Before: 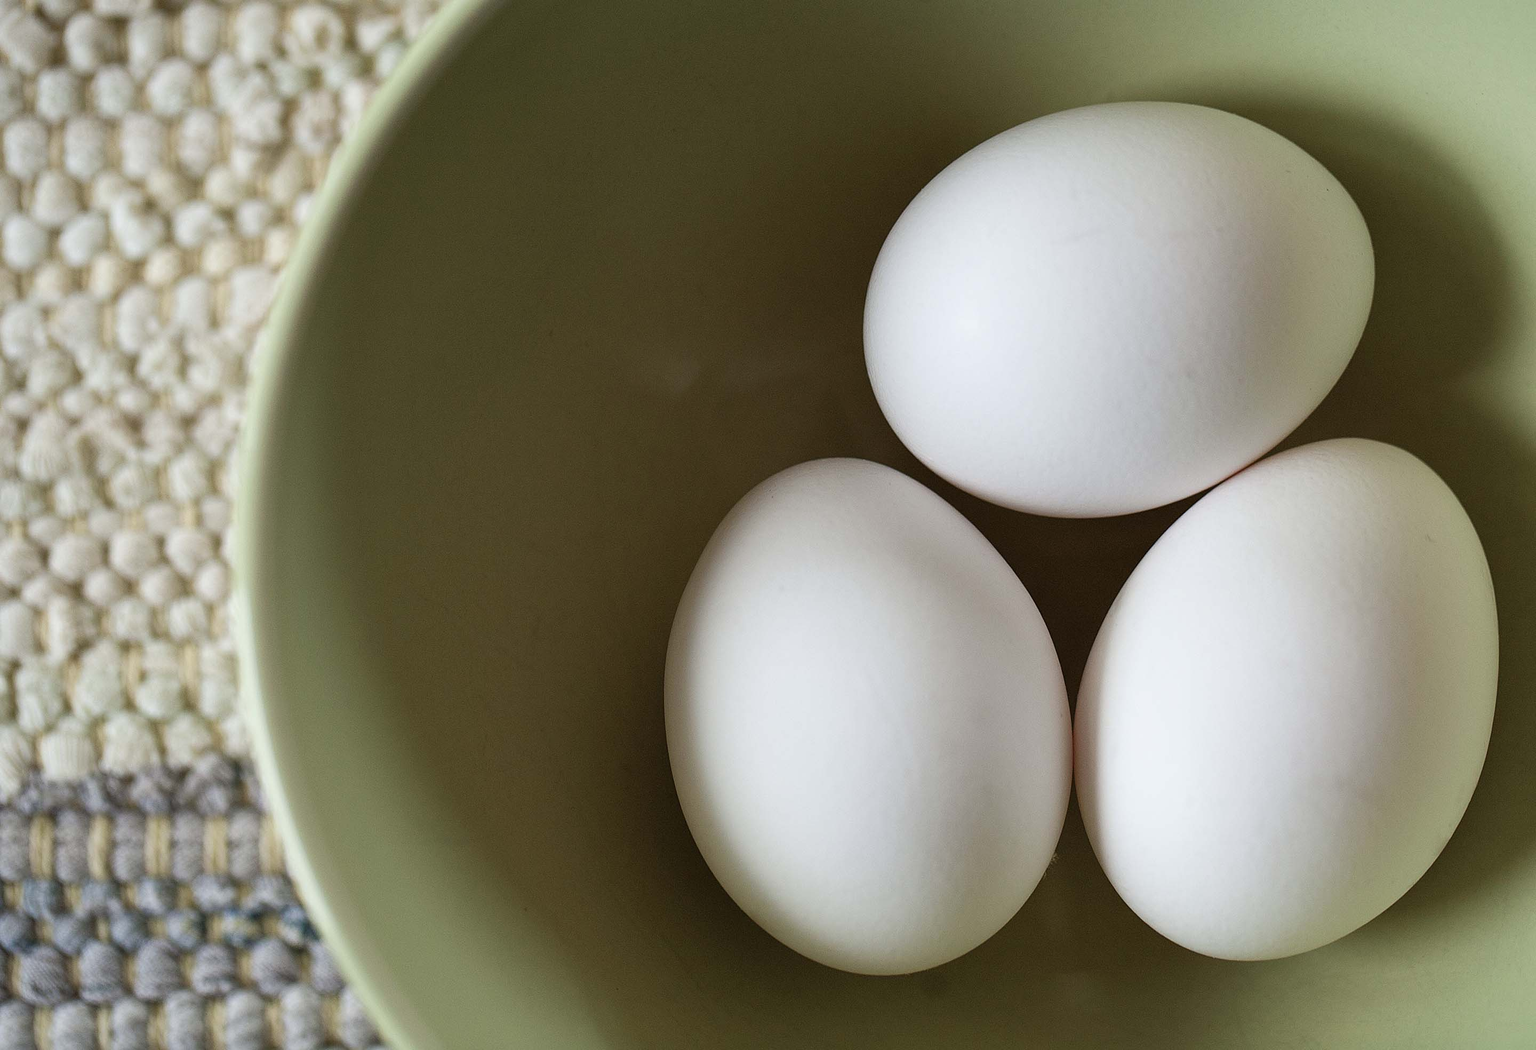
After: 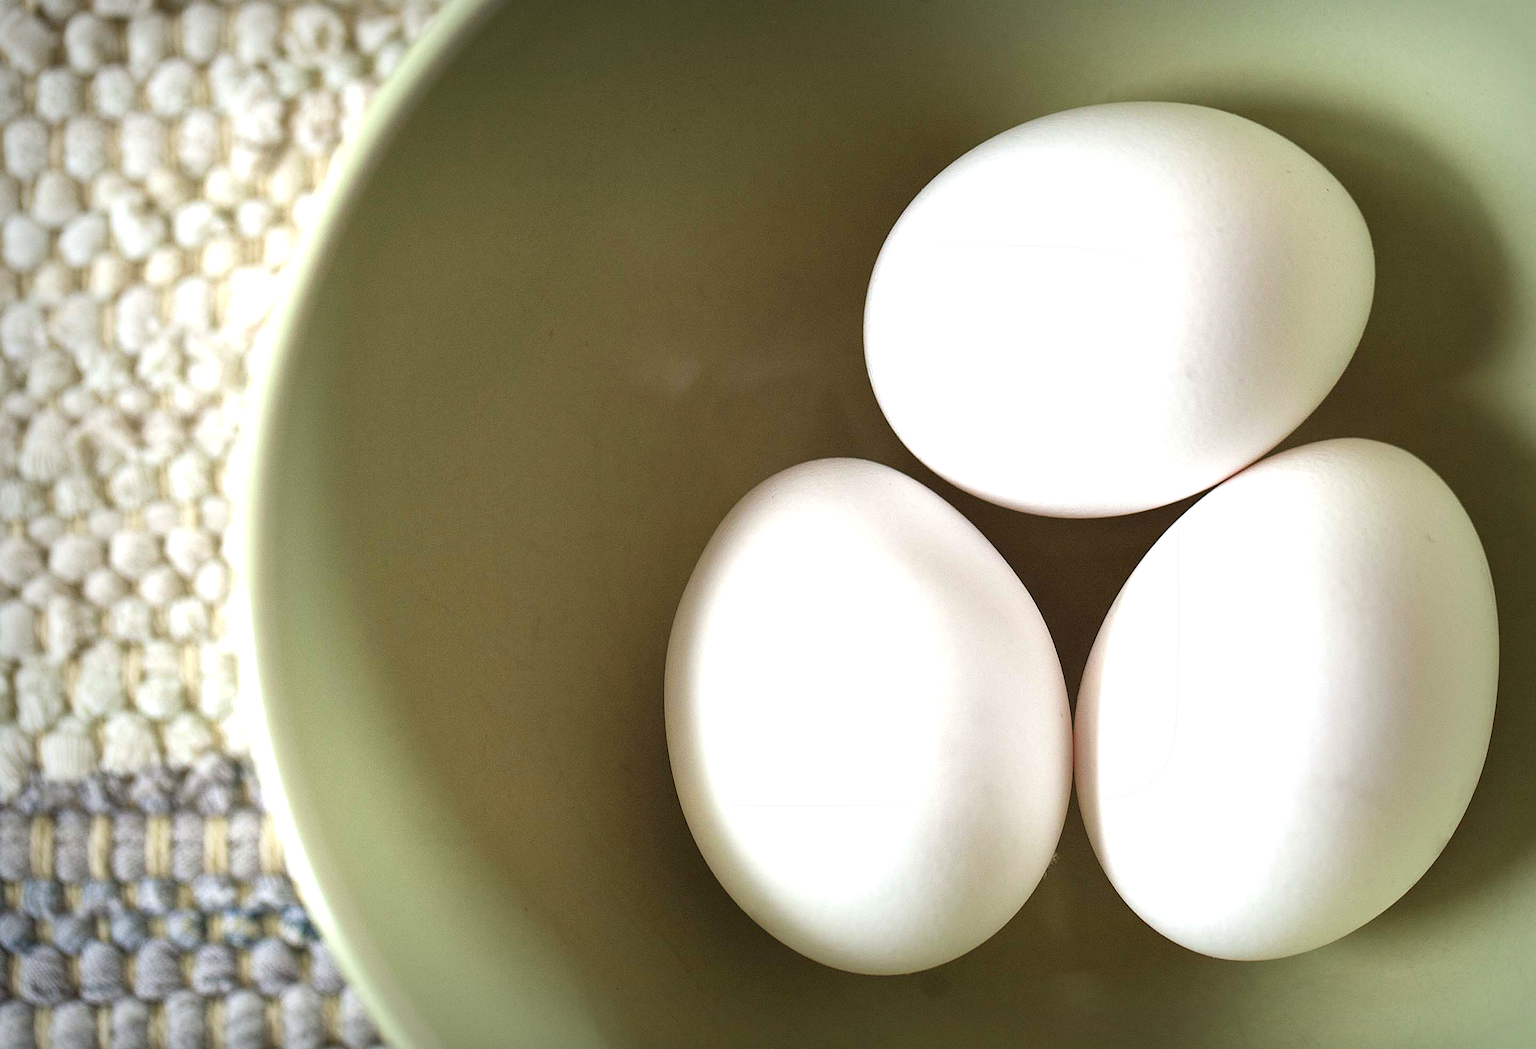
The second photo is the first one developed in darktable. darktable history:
vignetting: fall-off start 53.2%, brightness -0.594, saturation 0, automatic ratio true, width/height ratio 1.313, shape 0.22, unbound false
exposure: black level correction 0, exposure 1.2 EV, compensate highlight preservation false
